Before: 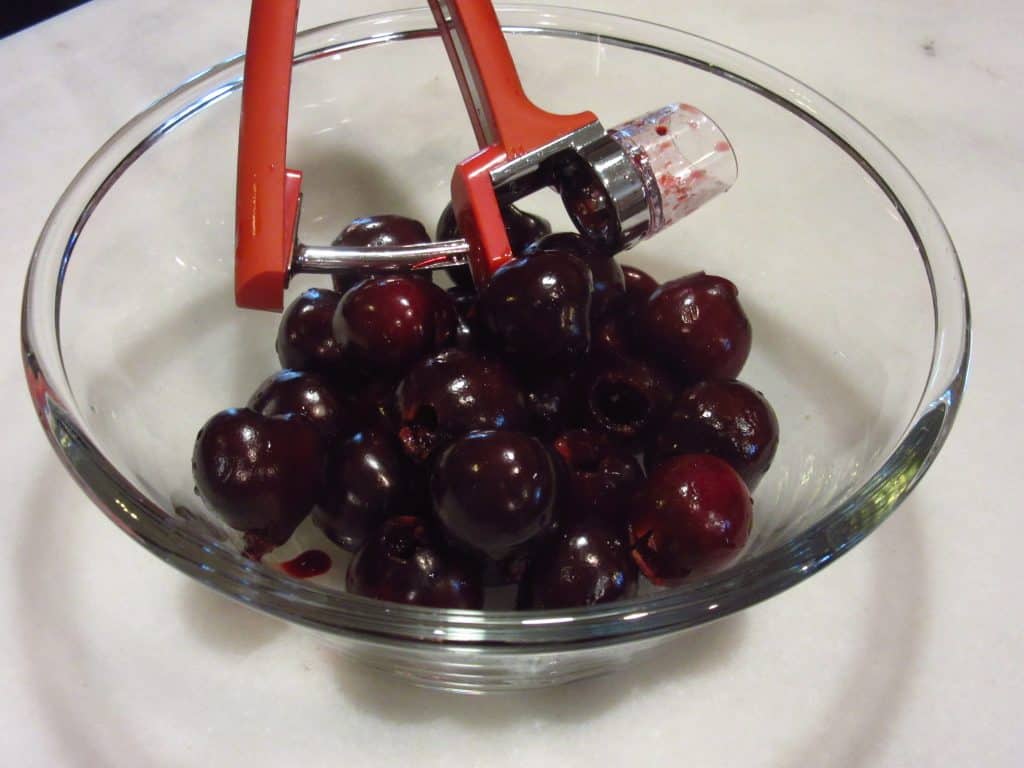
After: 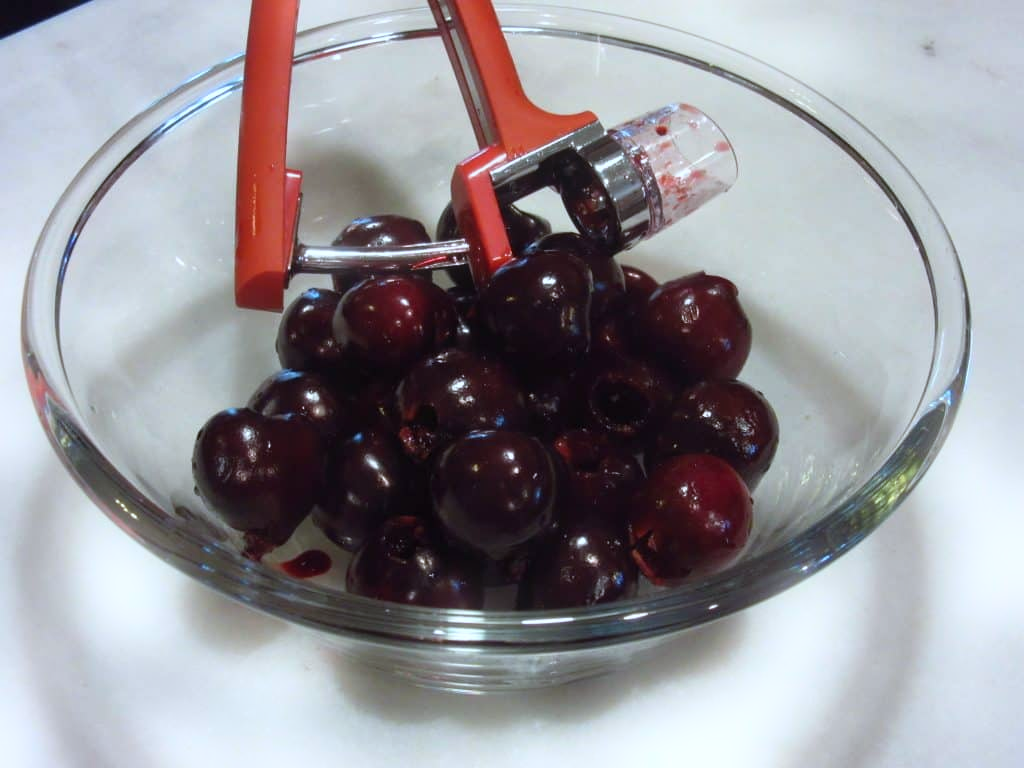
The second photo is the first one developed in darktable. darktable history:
color correction: highlights a* -4.18, highlights b* -10.81
bloom: size 5%, threshold 95%, strength 15%
